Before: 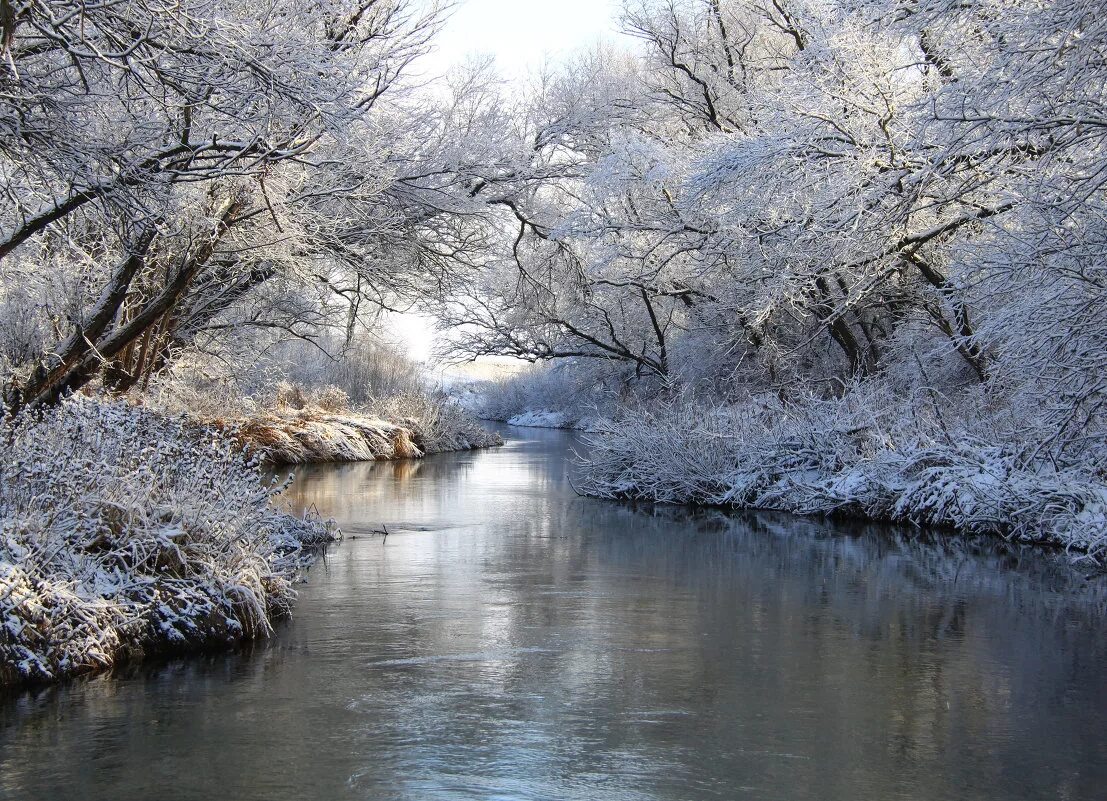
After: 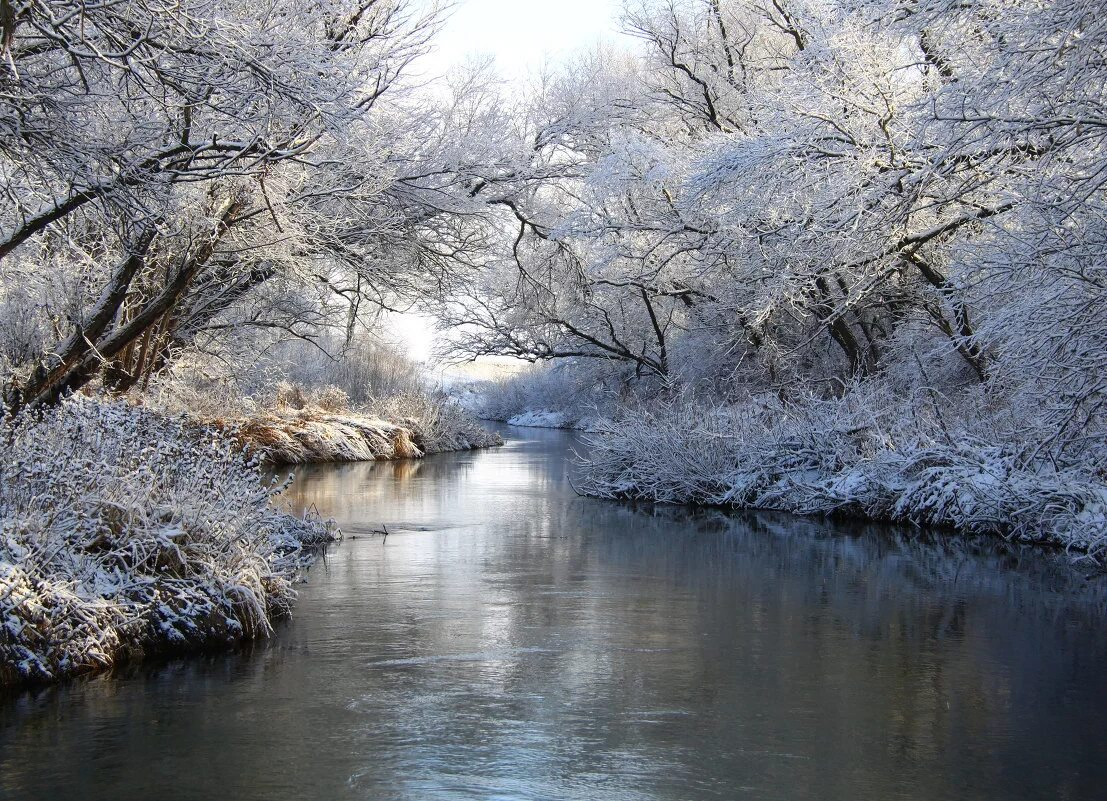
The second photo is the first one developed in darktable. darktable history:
shadows and highlights: shadows -71.4, highlights 33.82, highlights color adjustment 79.19%, soften with gaussian
